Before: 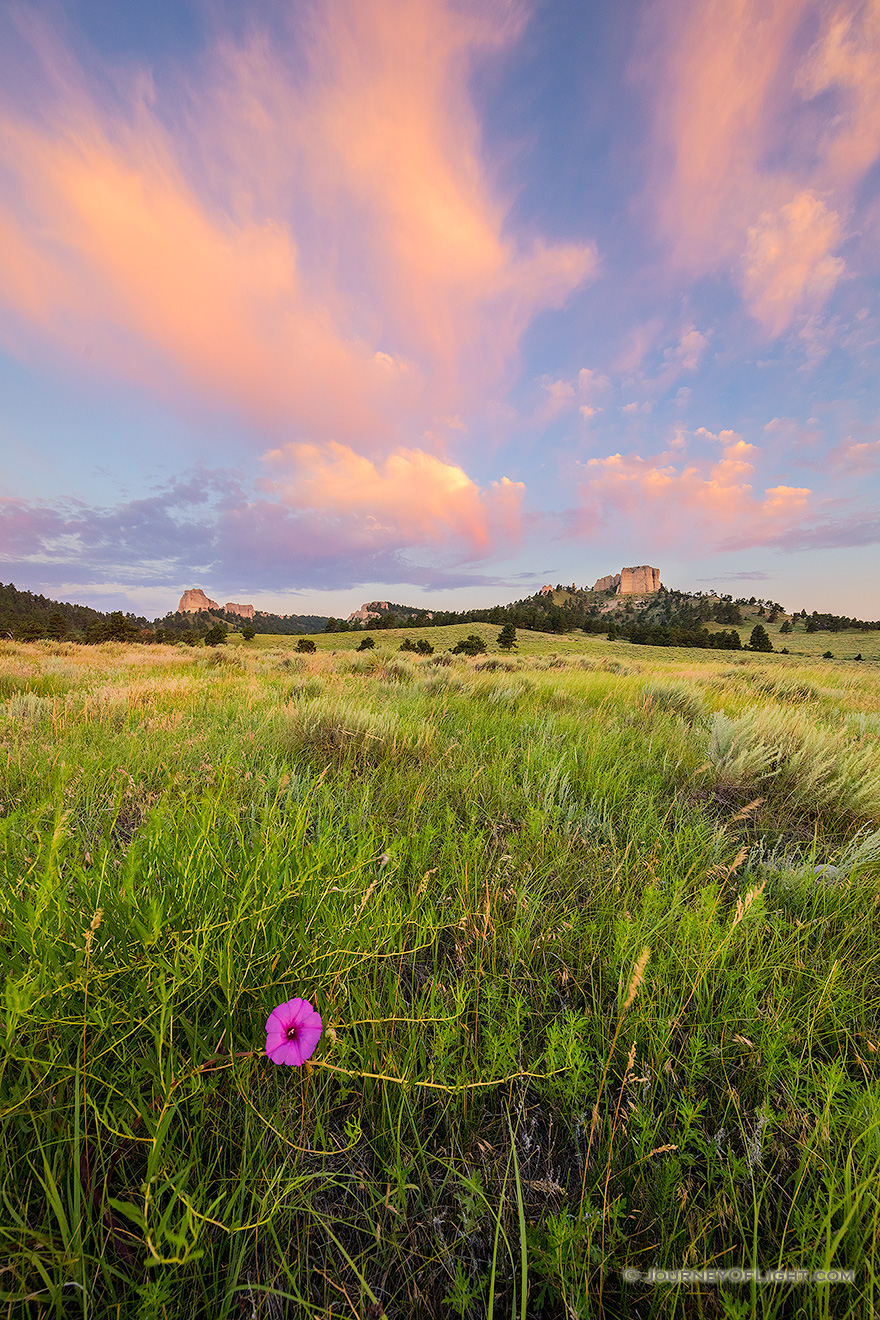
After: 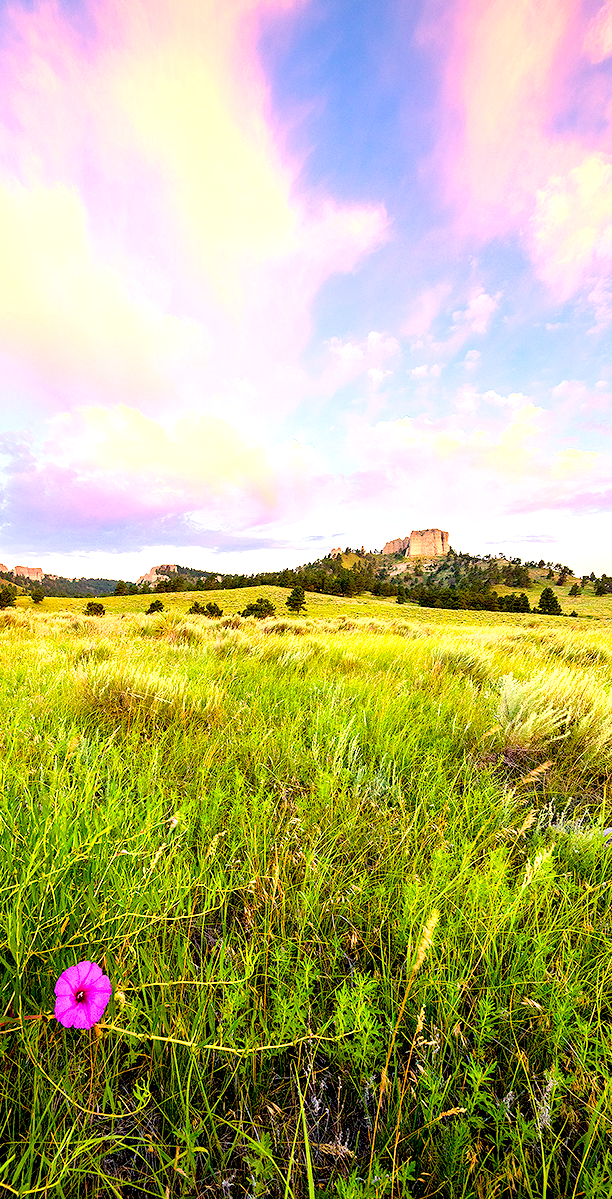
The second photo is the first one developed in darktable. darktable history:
crop and rotate: left 24.034%, top 2.838%, right 6.406%, bottom 6.299%
exposure: black level correction 0.011, exposure 1.088 EV, compensate exposure bias true, compensate highlight preservation false
velvia: strength 32%, mid-tones bias 0.2
